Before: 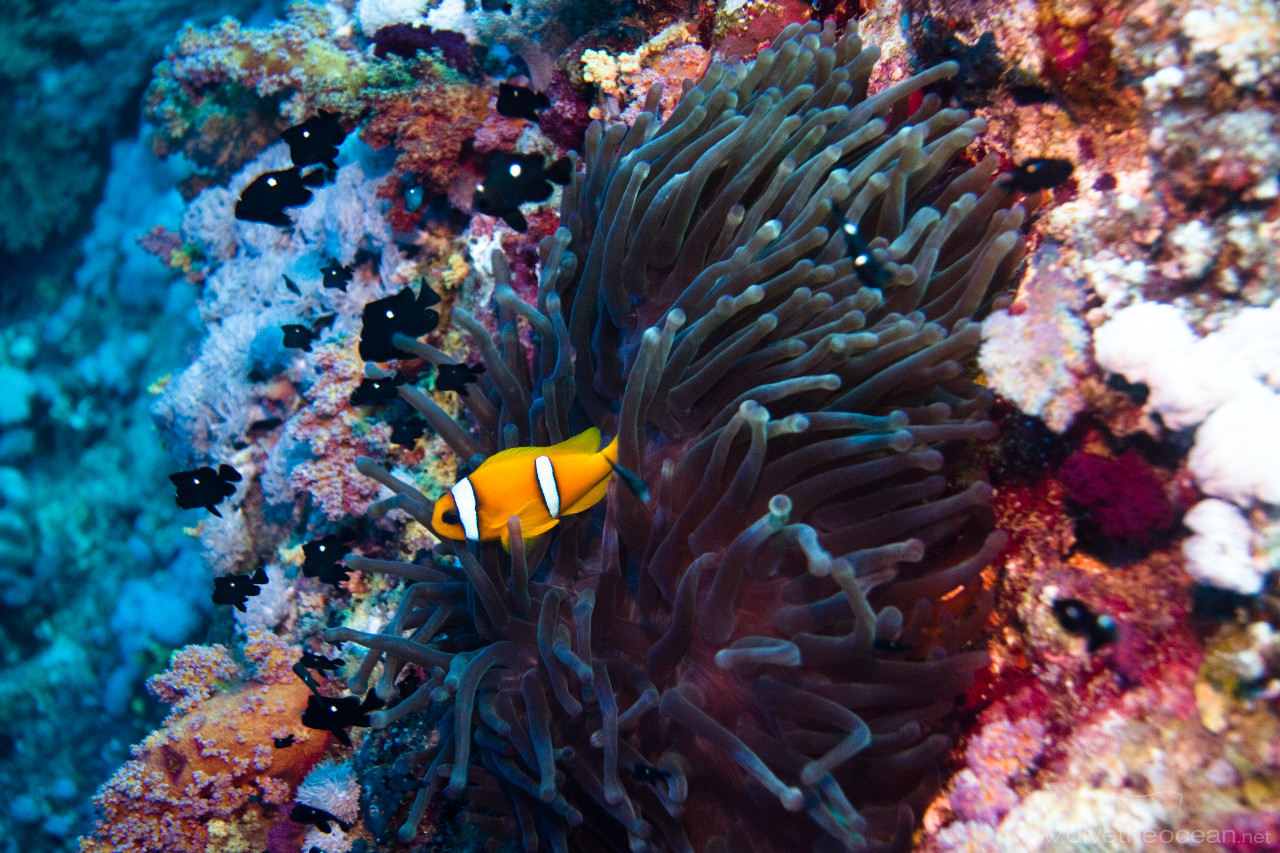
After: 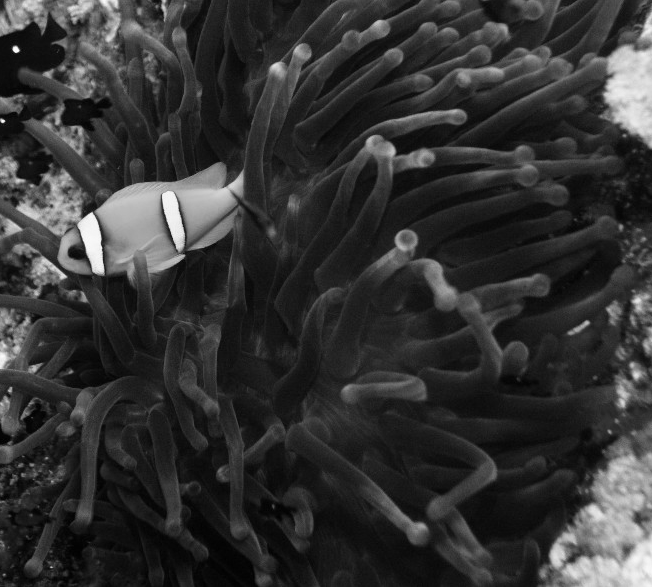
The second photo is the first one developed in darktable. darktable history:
color correction: highlights a* 1.12, highlights b* 24.26, shadows a* 15.58, shadows b* 24.26
crop and rotate: left 29.237%, top 31.152%, right 19.807%
monochrome: a 1.94, b -0.638
